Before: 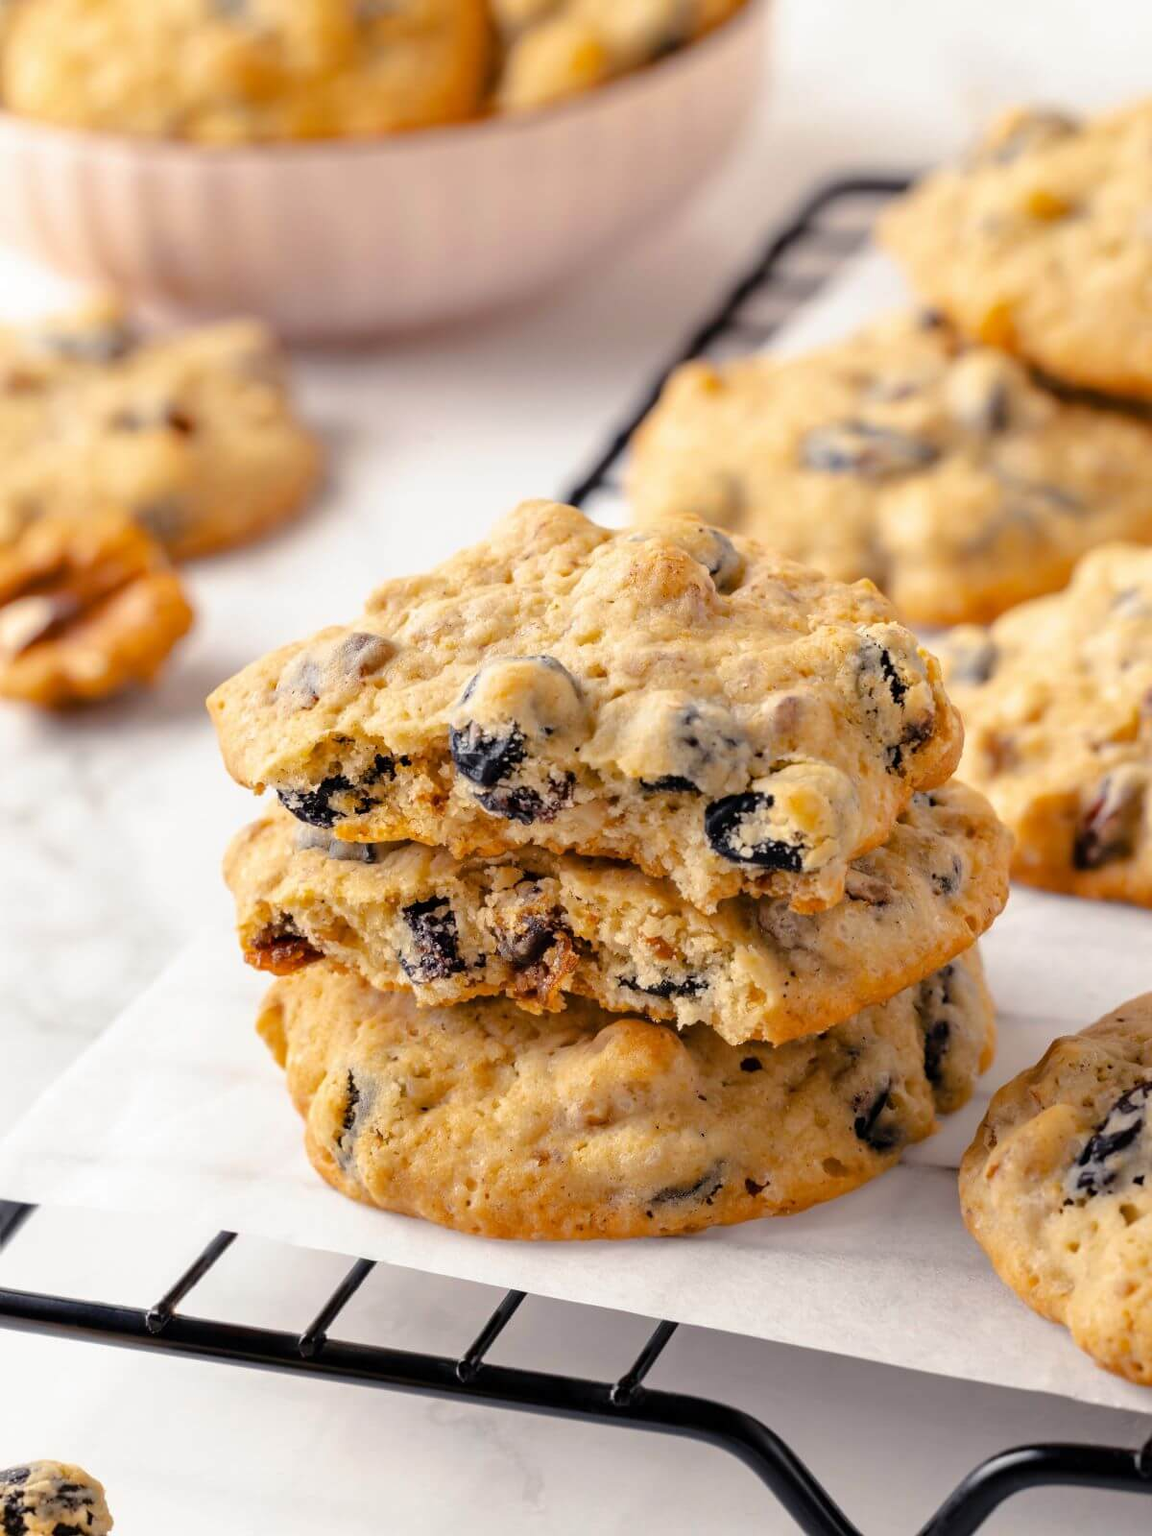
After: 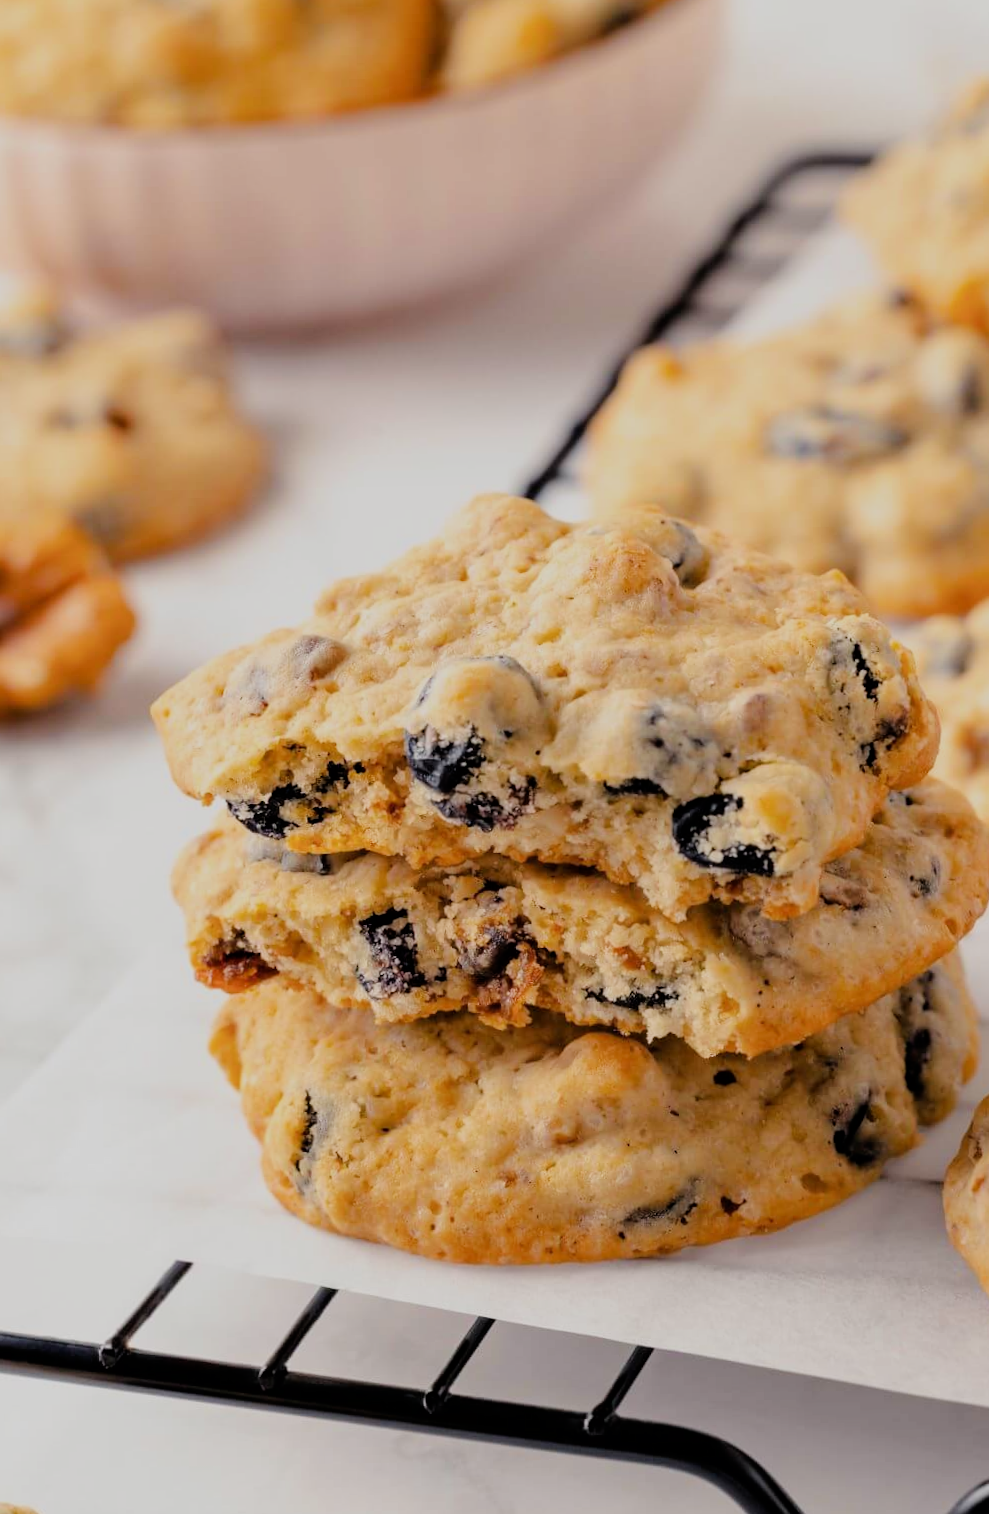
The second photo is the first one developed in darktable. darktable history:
filmic rgb: black relative exposure -7.65 EV, white relative exposure 4.56 EV, hardness 3.61
crop and rotate: angle 1°, left 4.281%, top 0.642%, right 11.383%, bottom 2.486%
